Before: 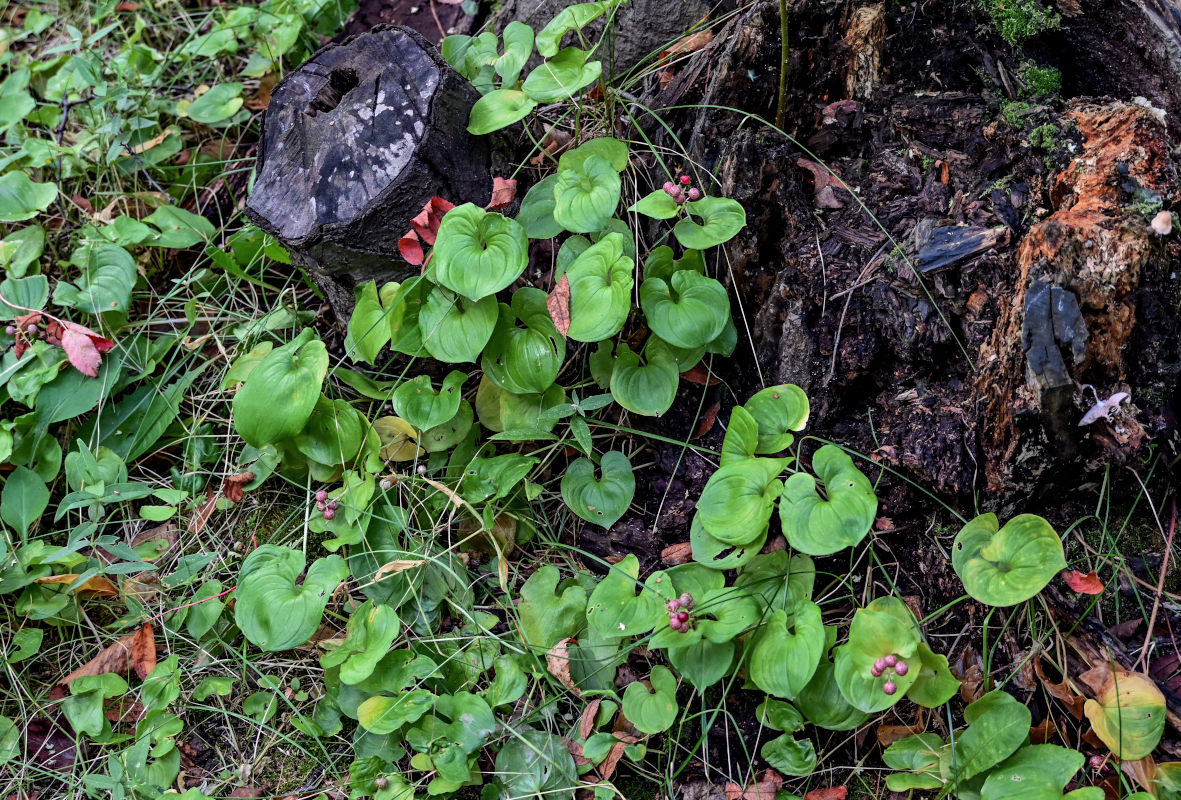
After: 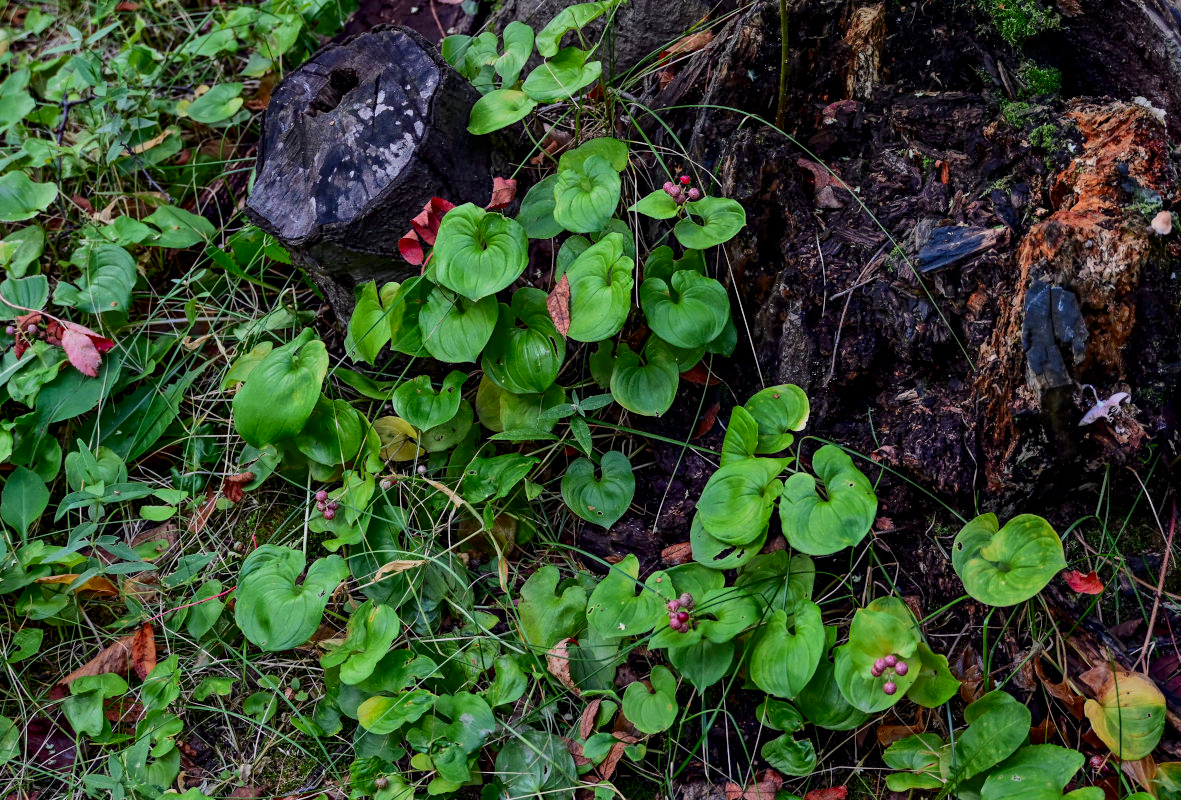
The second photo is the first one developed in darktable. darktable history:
contrast brightness saturation: contrast 0.13, brightness -0.062, saturation 0.164
exposure: exposure -0.153 EV, compensate highlight preservation false
shadows and highlights: radius 120.64, shadows 21.35, white point adjustment -9.58, highlights -15.58, soften with gaussian
